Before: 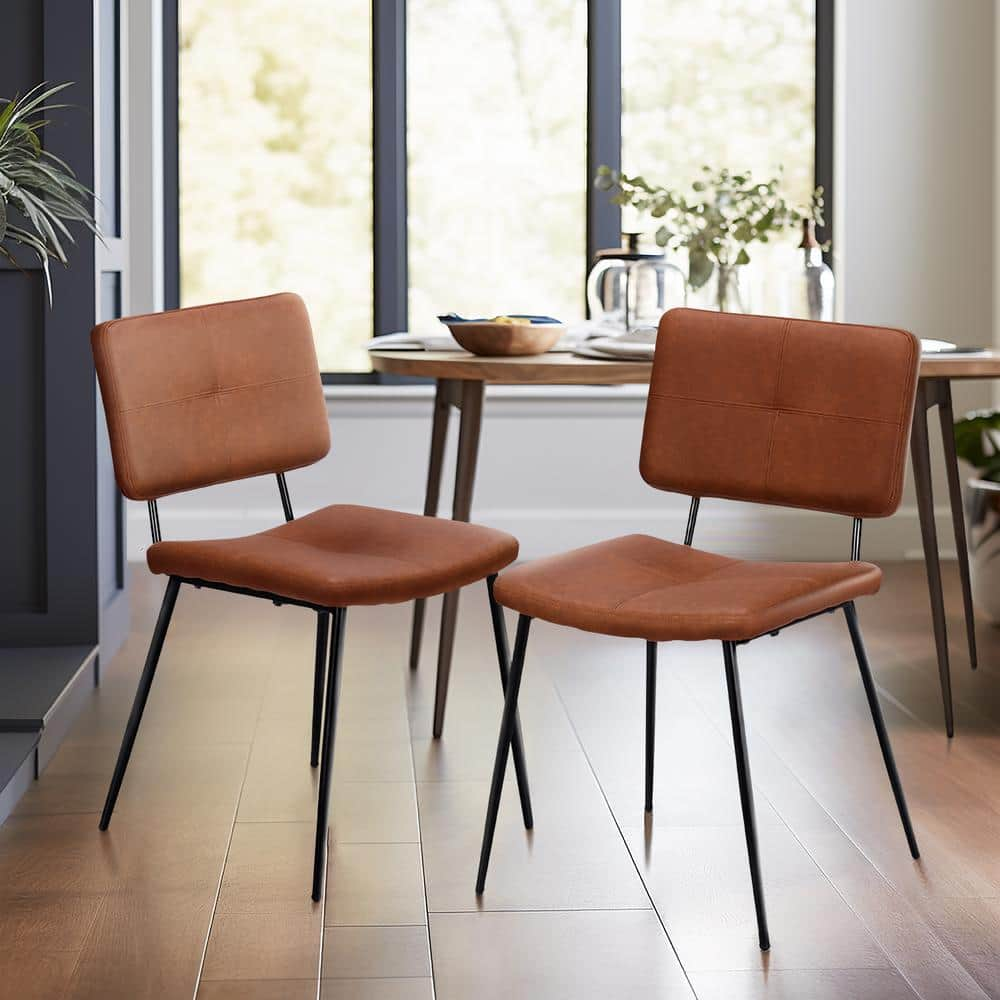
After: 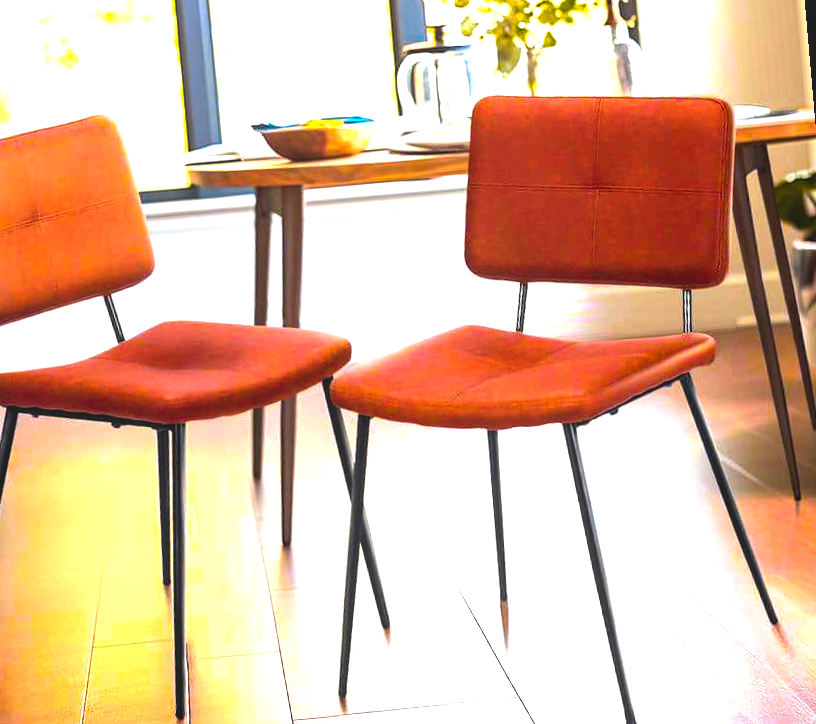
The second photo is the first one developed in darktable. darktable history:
color balance rgb: linear chroma grading › highlights 100%, linear chroma grading › global chroma 23.41%, perceptual saturation grading › global saturation 35.38%, hue shift -10.68°, perceptual brilliance grading › highlights 47.25%, perceptual brilliance grading › mid-tones 22.2%, perceptual brilliance grading › shadows -5.93%
rotate and perspective: rotation -5°, crop left 0.05, crop right 0.952, crop top 0.11, crop bottom 0.89
local contrast: detail 110%
crop: left 16.315%, top 14.246%
